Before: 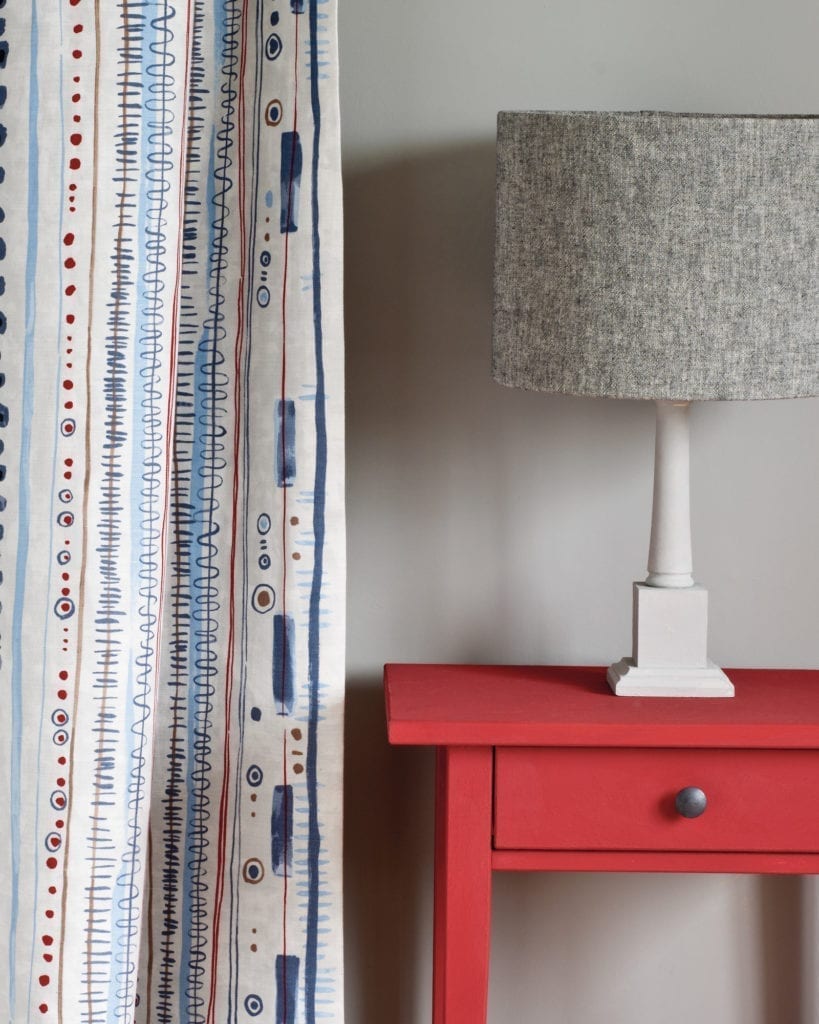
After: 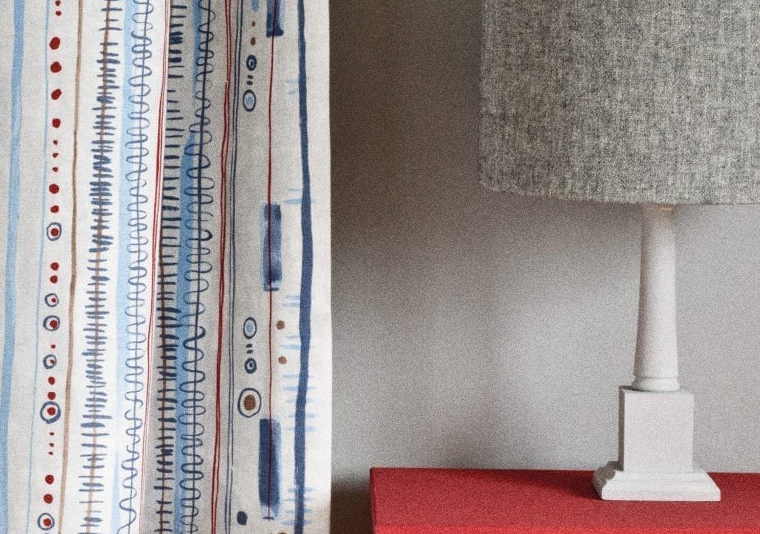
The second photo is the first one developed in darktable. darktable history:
crop: left 1.744%, top 19.225%, right 5.069%, bottom 28.357%
grain: coarseness 0.09 ISO, strength 40%
